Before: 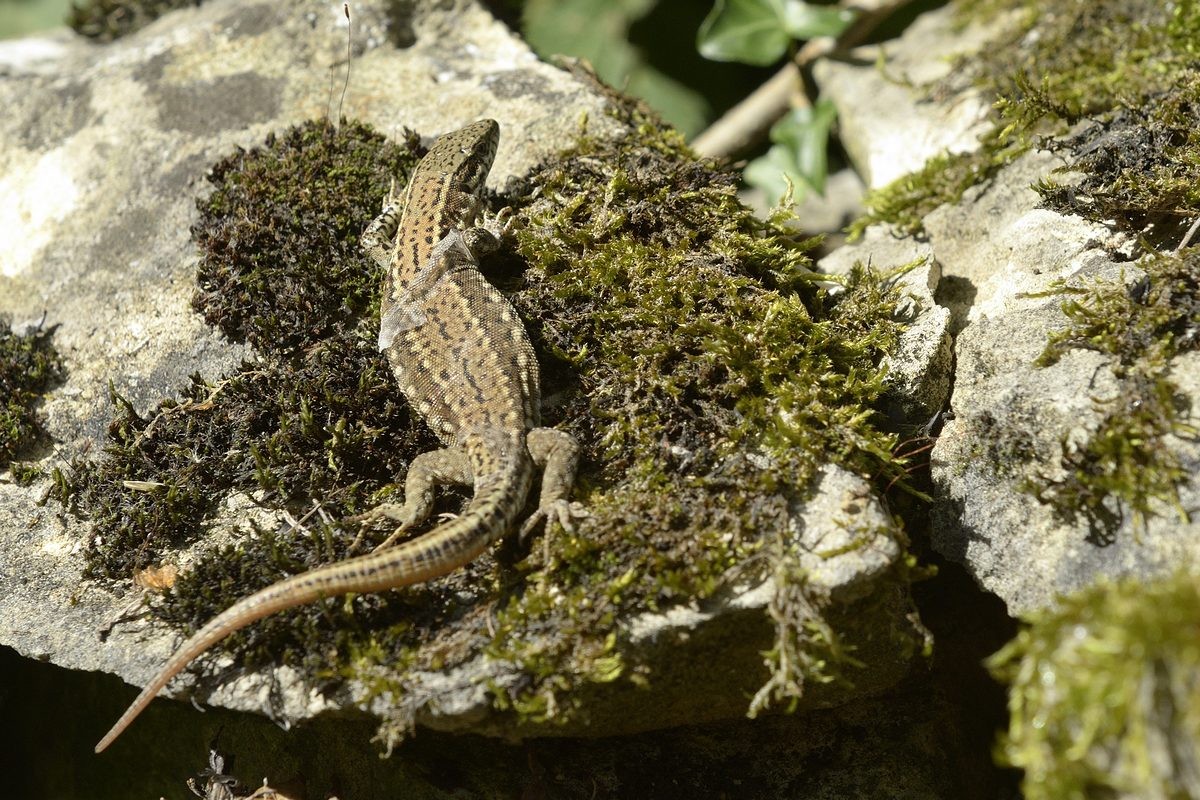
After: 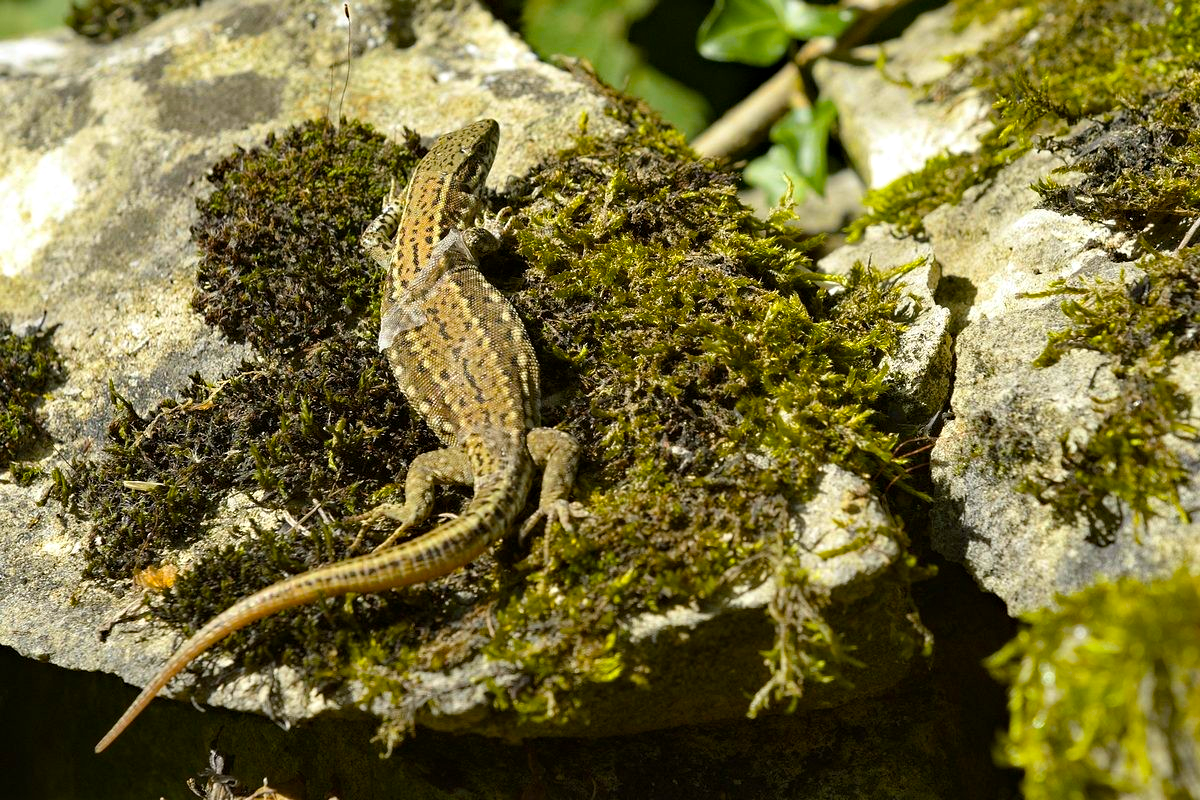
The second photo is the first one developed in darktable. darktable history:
exposure: compensate exposure bias true, compensate highlight preservation false
contrast equalizer: y [[0.515 ×6], [0.507 ×6], [0.425 ×6], [0 ×6], [0 ×6]]
haze removal: compatibility mode true, adaptive false
color balance rgb: shadows lift › chroma 0.932%, shadows lift › hue 114.19°, linear chroma grading › global chroma 15.521%, perceptual saturation grading › global saturation 31.085%
